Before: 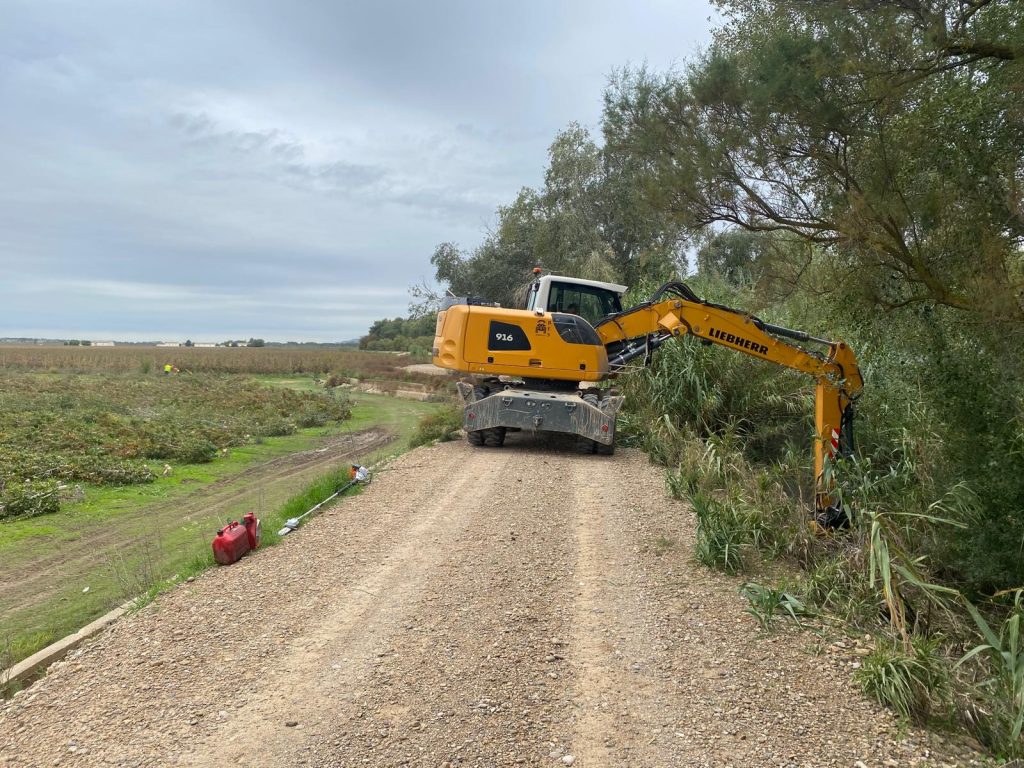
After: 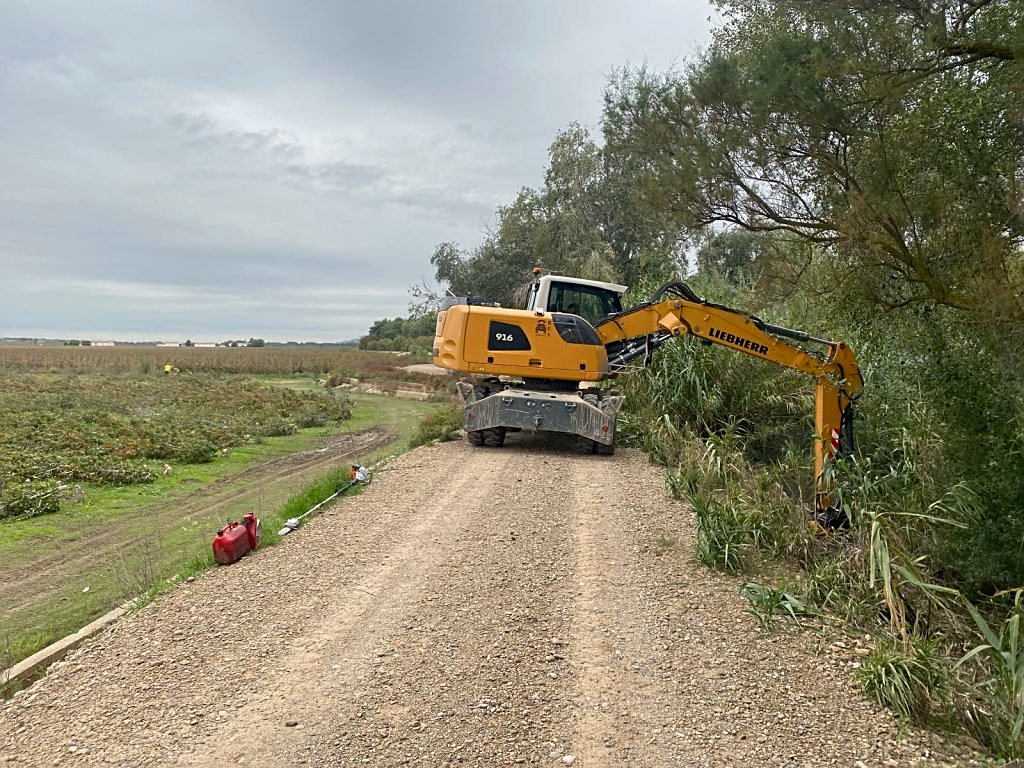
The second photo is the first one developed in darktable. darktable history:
sharpen: on, module defaults
color balance rgb: highlights gain › chroma 2.261%, highlights gain › hue 74.53°, perceptual saturation grading › global saturation 0.435%, perceptual saturation grading › highlights -19.748%, perceptual saturation grading › shadows 19.81%
